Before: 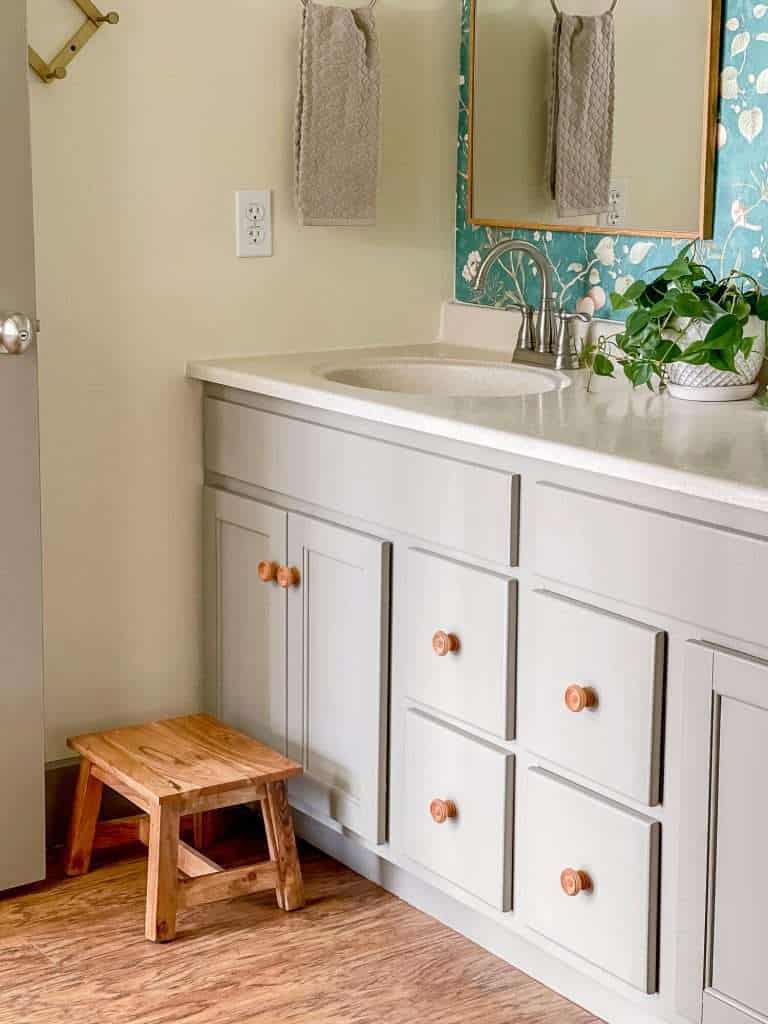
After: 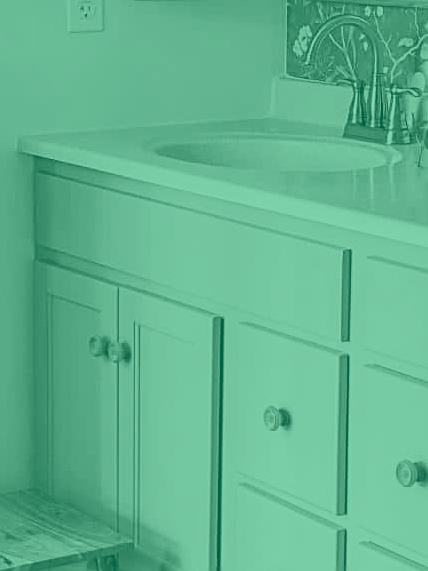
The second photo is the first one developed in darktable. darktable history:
tone curve: curves: ch0 [(0, 0) (0.003, 0.004) (0.011, 0.009) (0.025, 0.017) (0.044, 0.029) (0.069, 0.04) (0.1, 0.051) (0.136, 0.07) (0.177, 0.095) (0.224, 0.131) (0.277, 0.179) (0.335, 0.237) (0.399, 0.302) (0.468, 0.386) (0.543, 0.471) (0.623, 0.576) (0.709, 0.699) (0.801, 0.817) (0.898, 0.917) (1, 1)], preserve colors none
rotate and perspective: crop left 0, crop top 0
color balance rgb: linear chroma grading › global chroma 23.15%, perceptual saturation grading › global saturation 28.7%, perceptual saturation grading › mid-tones 12.04%, perceptual saturation grading › shadows 10.19%, global vibrance 22.22%
filmic rgb: black relative exposure -13 EV, threshold 3 EV, target white luminance 85%, hardness 6.3, latitude 42.11%, contrast 0.858, shadows ↔ highlights balance 8.63%, color science v4 (2020), enable highlight reconstruction true
sharpen: on, module defaults
crop and rotate: left 22.13%, top 22.054%, right 22.026%, bottom 22.102%
color correction: highlights a* -20.08, highlights b* 9.8, shadows a* -20.4, shadows b* -10.76
colorize: hue 147.6°, saturation 65%, lightness 21.64%
